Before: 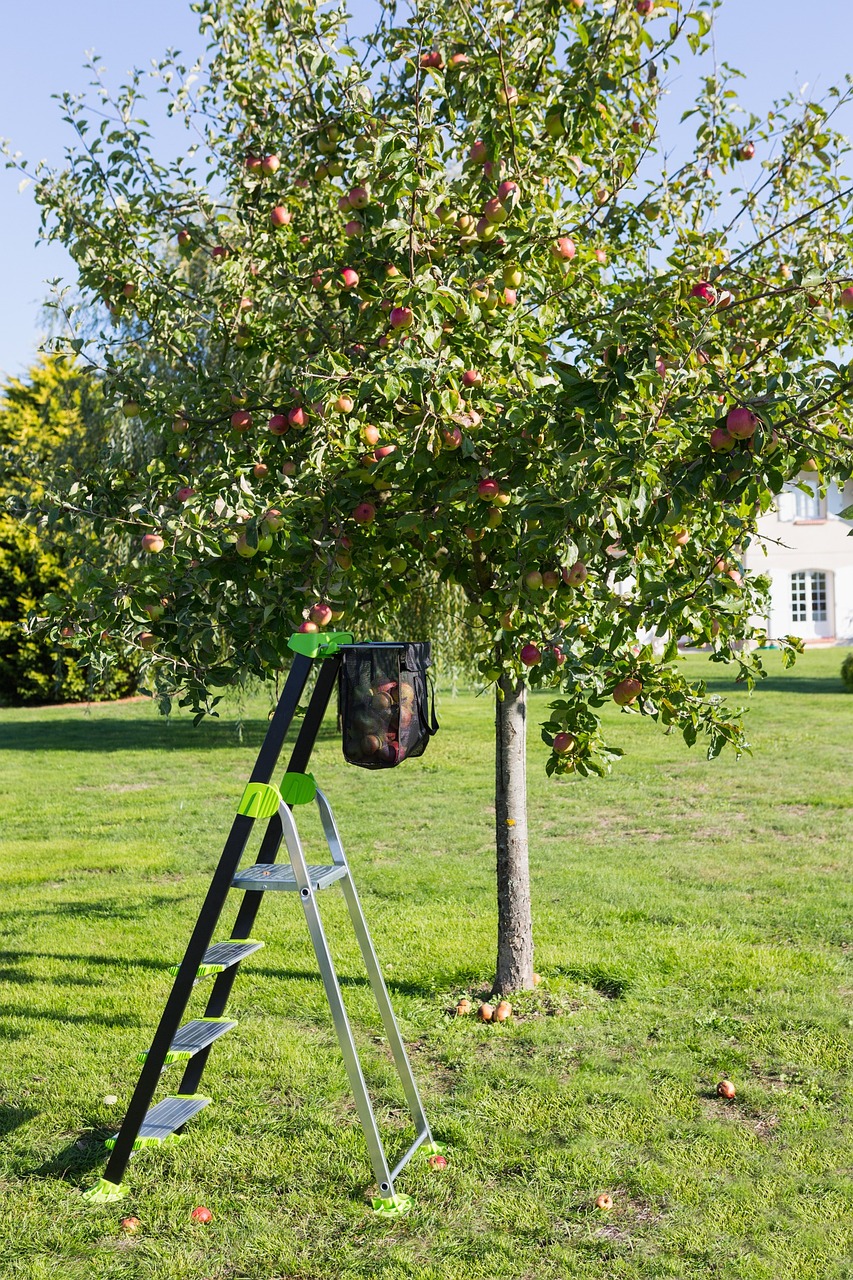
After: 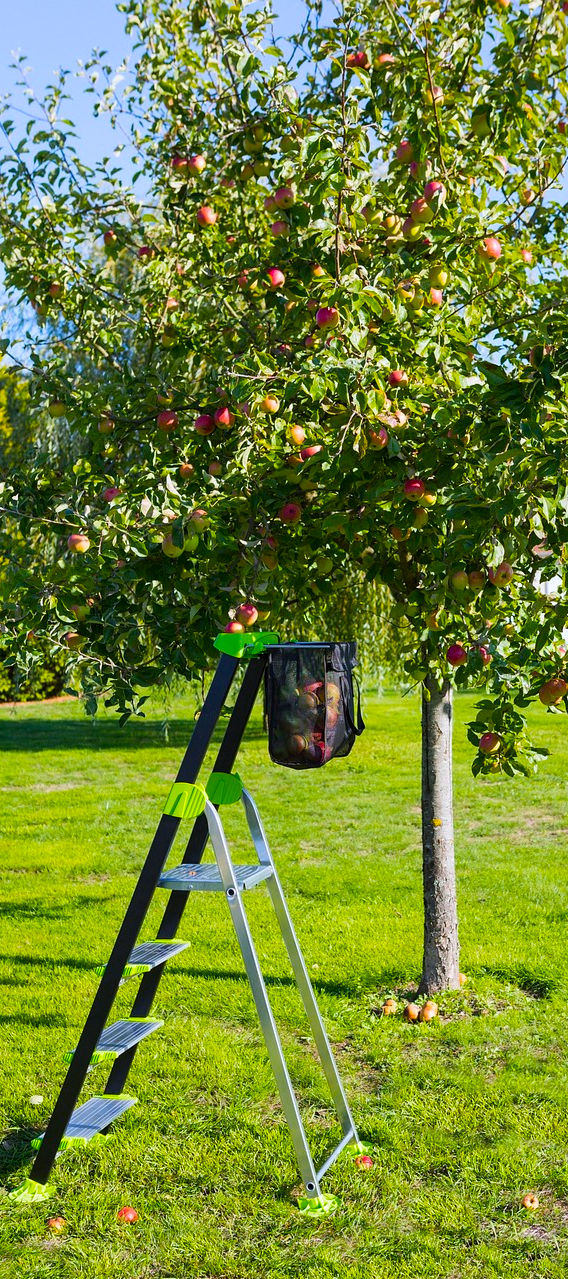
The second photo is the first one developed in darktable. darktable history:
white balance: red 0.983, blue 1.036
crop and rotate: left 8.786%, right 24.548%
color balance rgb: linear chroma grading › global chroma 15%, perceptual saturation grading › global saturation 30%
